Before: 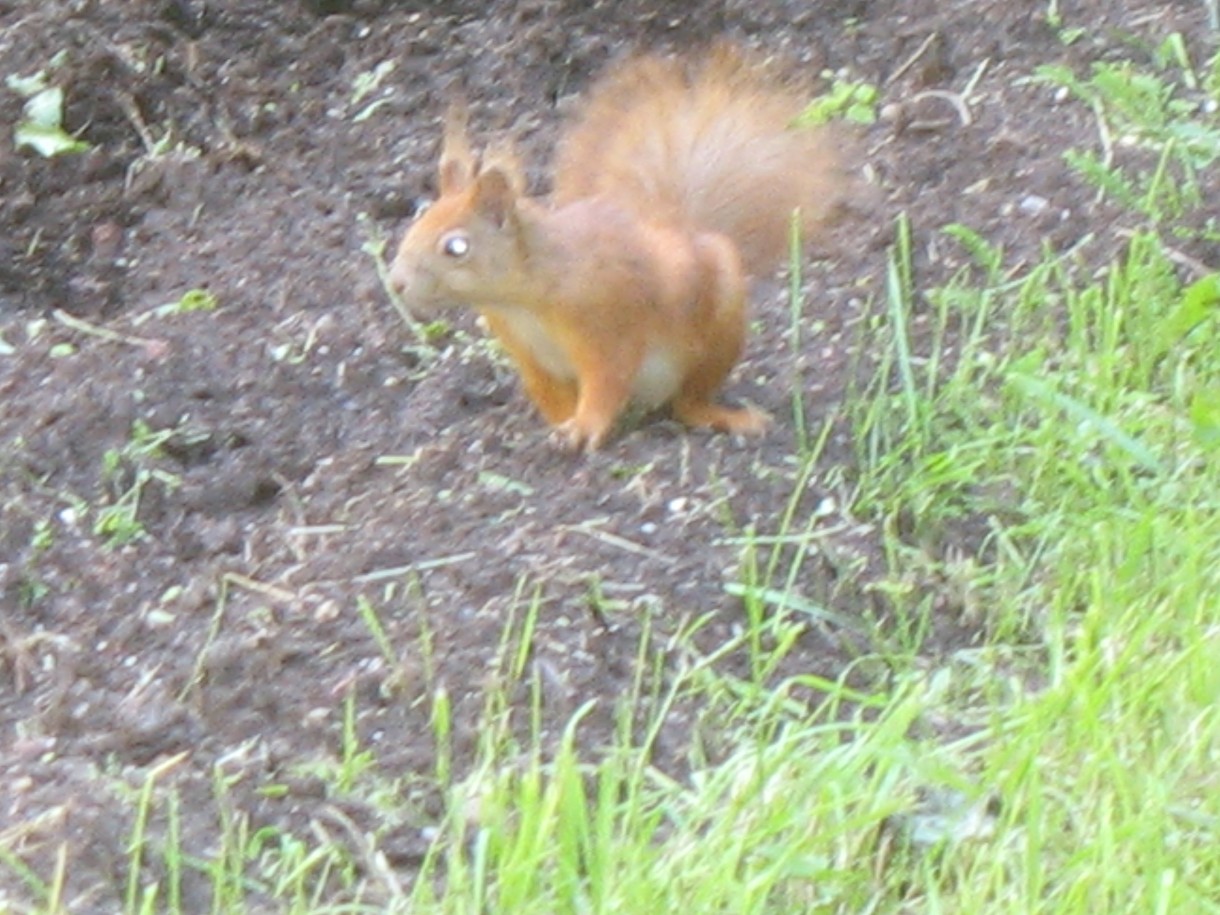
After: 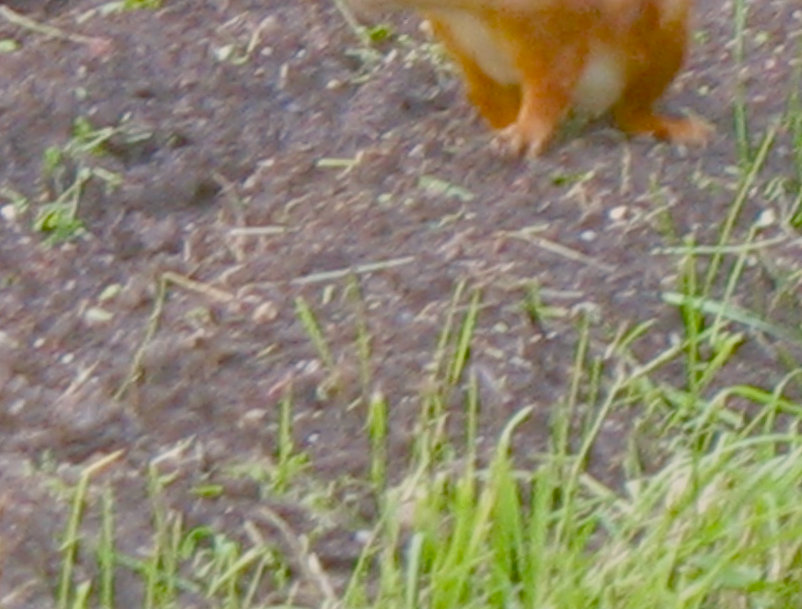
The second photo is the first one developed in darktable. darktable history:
crop and rotate: angle -1.14°, left 3.713%, top 31.617%, right 28.731%
shadows and highlights: radius 131.79, soften with gaussian
tone equalizer: -8 EV 0.285 EV, -7 EV 0.419 EV, -6 EV 0.431 EV, -5 EV 0.235 EV, -3 EV -0.276 EV, -2 EV -0.41 EV, -1 EV -0.438 EV, +0 EV -0.235 EV, edges refinement/feathering 500, mask exposure compensation -1.57 EV, preserve details no
exposure: black level correction 0.001, exposure -0.123 EV, compensate highlight preservation false
color balance rgb: highlights gain › chroma 3.021%, highlights gain › hue 60.21°, perceptual saturation grading › global saturation 23.165%, perceptual saturation grading › highlights -23.441%, perceptual saturation grading › mid-tones 23.89%, perceptual saturation grading › shadows 39.864%, saturation formula JzAzBz (2021)
